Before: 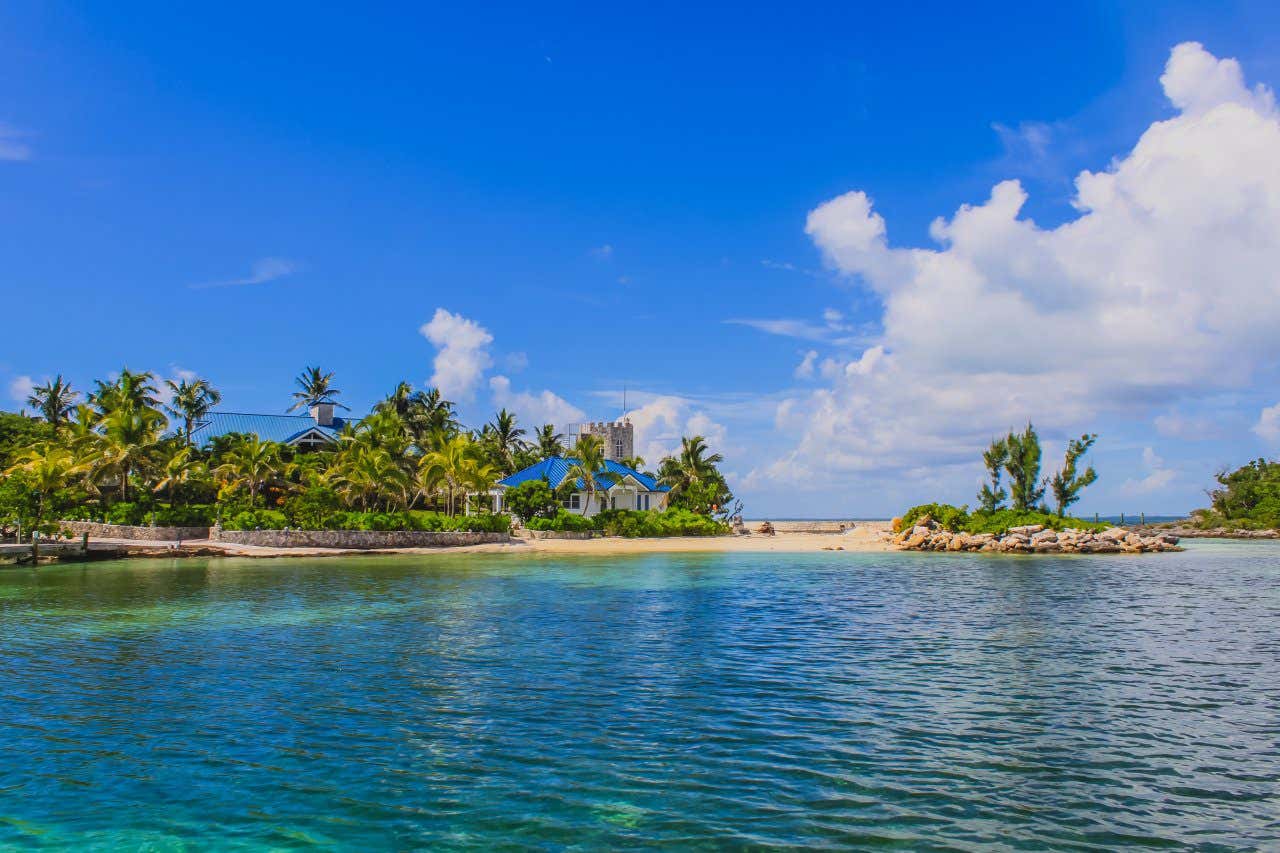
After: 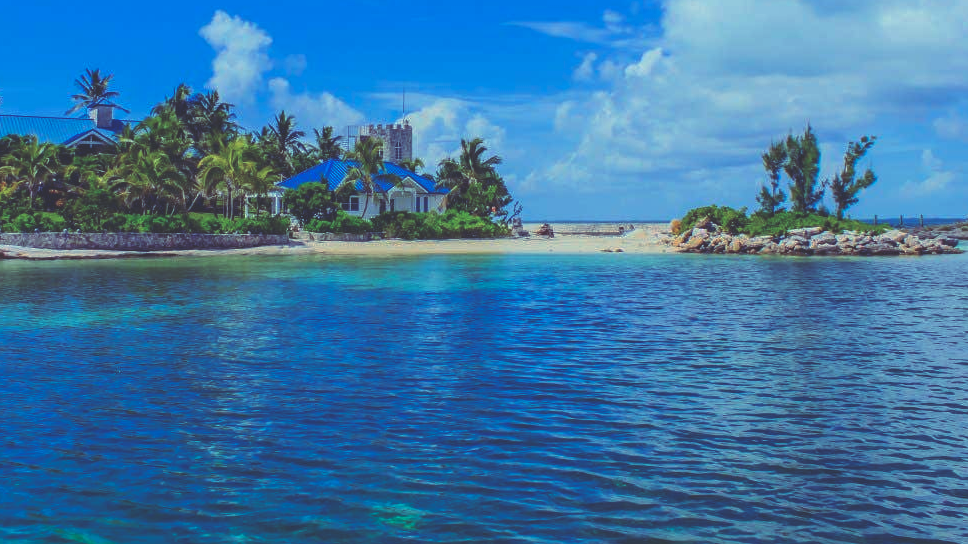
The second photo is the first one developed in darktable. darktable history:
rgb curve: curves: ch0 [(0, 0.186) (0.314, 0.284) (0.576, 0.466) (0.805, 0.691) (0.936, 0.886)]; ch1 [(0, 0.186) (0.314, 0.284) (0.581, 0.534) (0.771, 0.746) (0.936, 0.958)]; ch2 [(0, 0.216) (0.275, 0.39) (1, 1)], mode RGB, independent channels, compensate middle gray true, preserve colors none
crop and rotate: left 17.299%, top 35.115%, right 7.015%, bottom 1.024%
